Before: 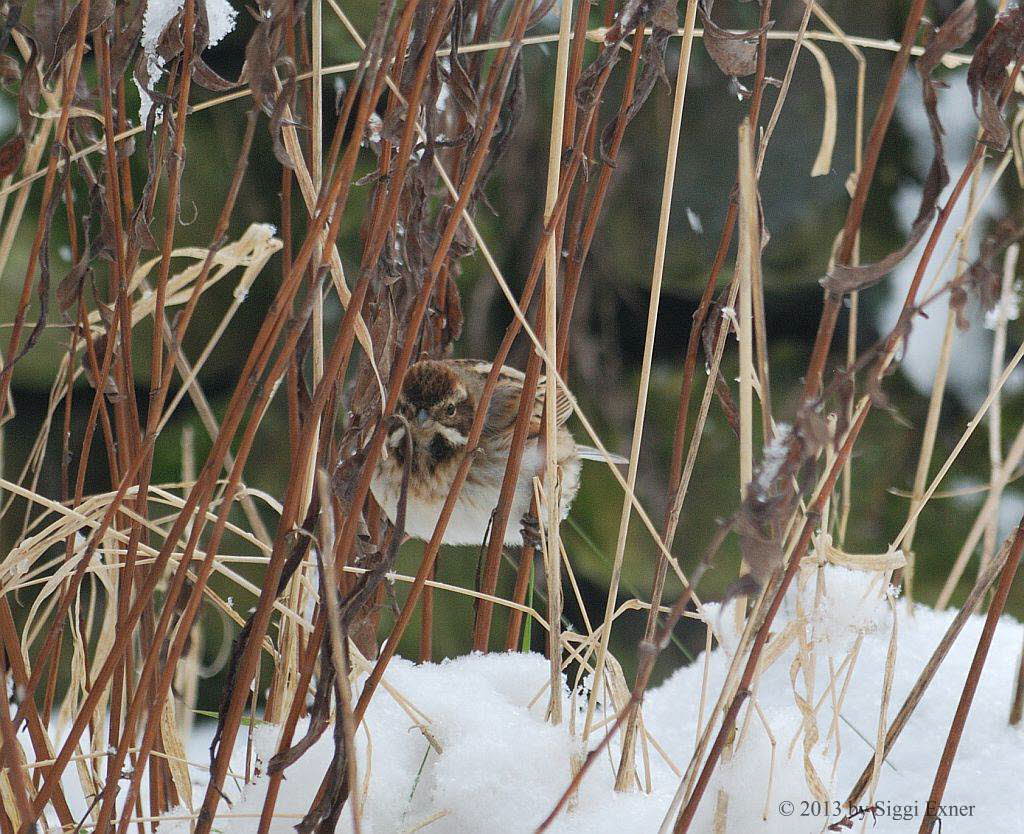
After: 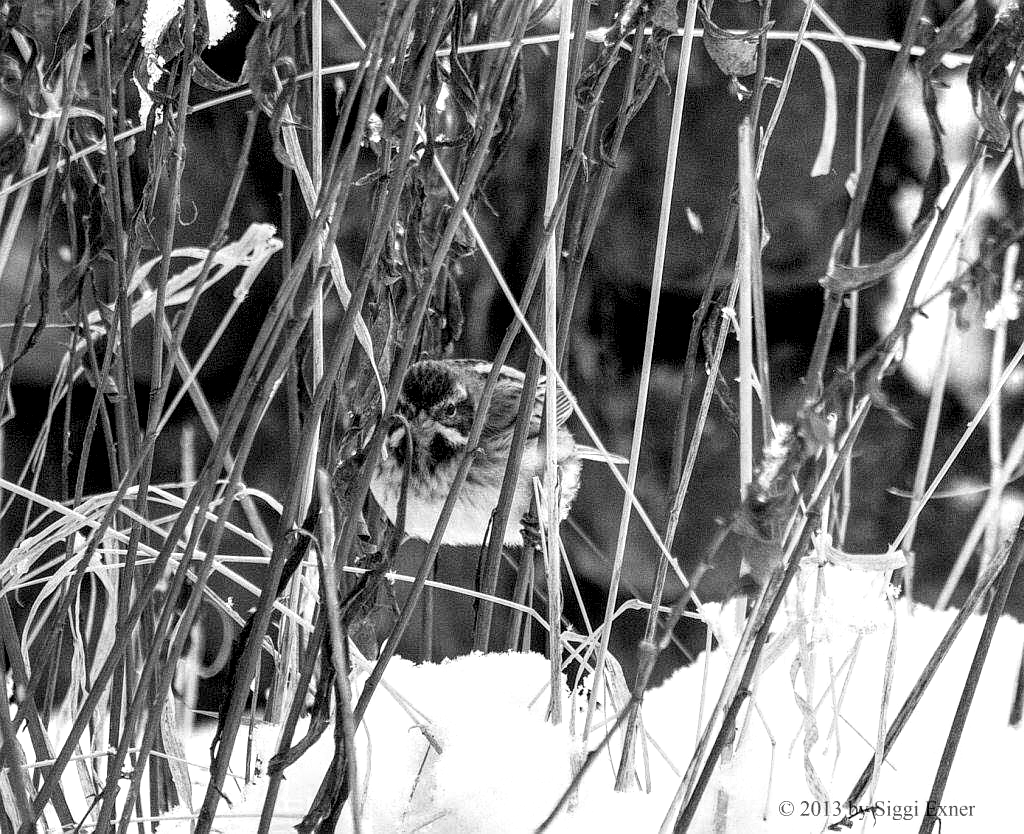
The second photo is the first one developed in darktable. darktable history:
filmic rgb: black relative exposure -8.73 EV, white relative exposure 2.65 EV, target black luminance 0%, target white luminance 99.983%, hardness 6.27, latitude 75.75%, contrast 1.32, highlights saturation mix -4.61%
local contrast: detail 150%
color zones: curves: ch0 [(0, 0.613) (0.01, 0.613) (0.245, 0.448) (0.498, 0.529) (0.642, 0.665) (0.879, 0.777) (0.99, 0.613)]; ch1 [(0, 0) (0.143, 0) (0.286, 0) (0.429, 0) (0.571, 0) (0.714, 0) (0.857, 0)]
tone equalizer: -8 EV -0.451 EV, -7 EV -0.373 EV, -6 EV -0.342 EV, -5 EV -0.217 EV, -3 EV 0.241 EV, -2 EV 0.308 EV, -1 EV 0.412 EV, +0 EV 0.407 EV
